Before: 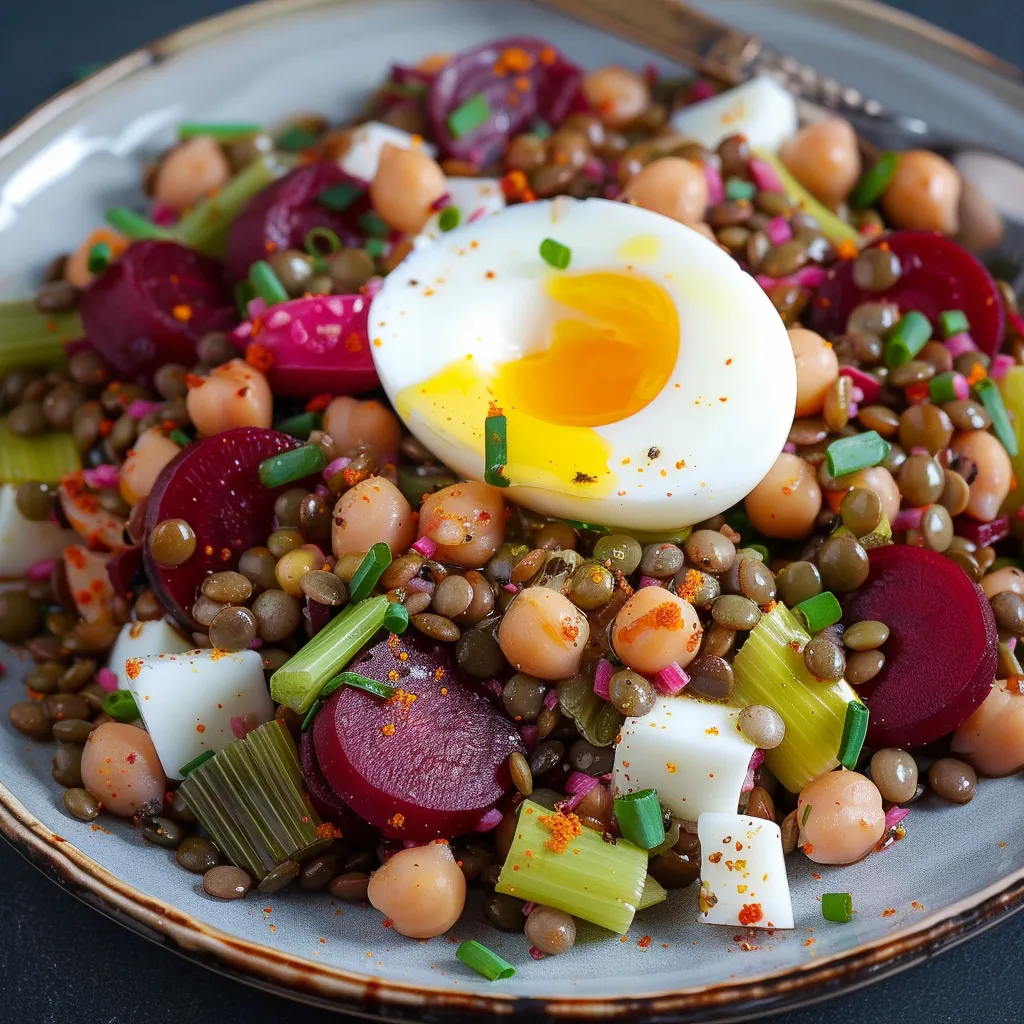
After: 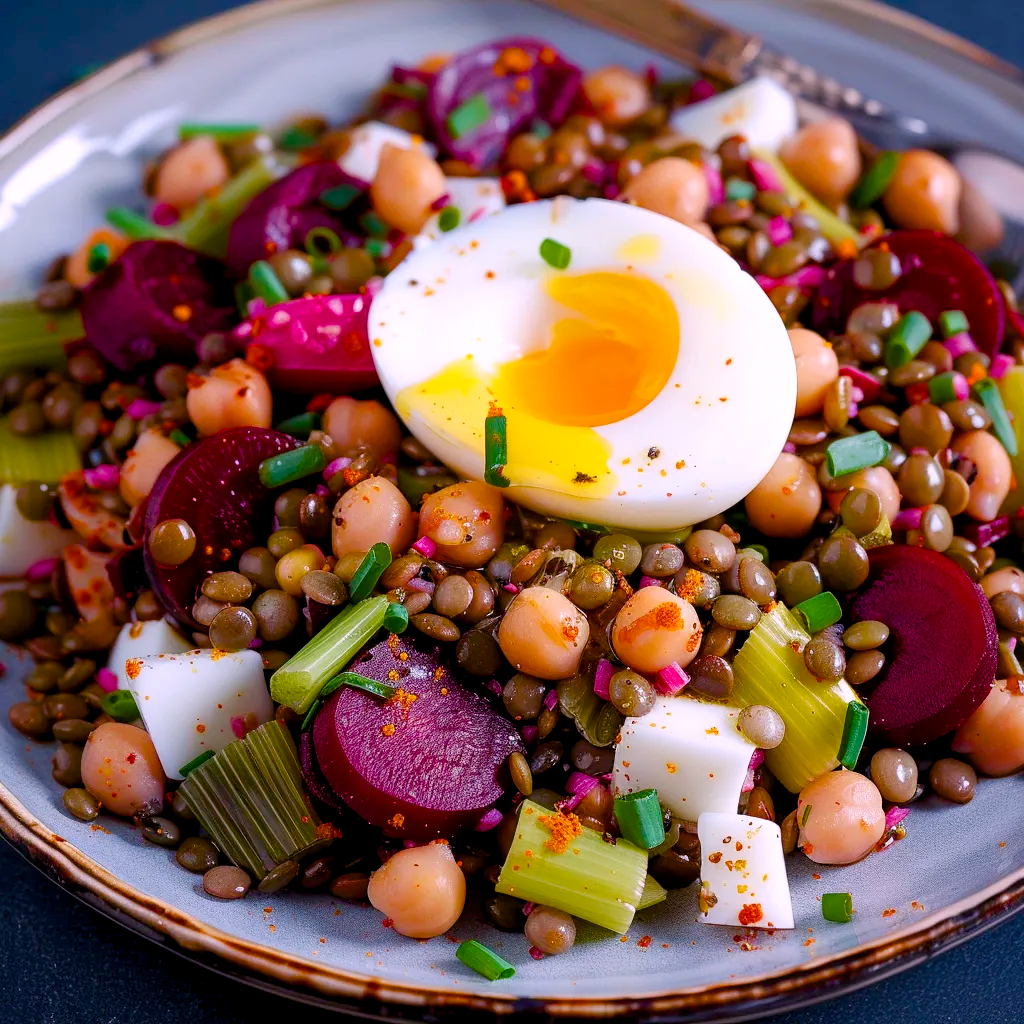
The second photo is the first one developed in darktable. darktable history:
color balance rgb: shadows lift › chroma 1%, shadows lift › hue 240.84°, highlights gain › chroma 2%, highlights gain › hue 73.2°, global offset › luminance -0.5%, perceptual saturation grading › global saturation 20%, perceptual saturation grading › highlights -25%, perceptual saturation grading › shadows 50%, global vibrance 15%
white balance: red 1.066, blue 1.119
